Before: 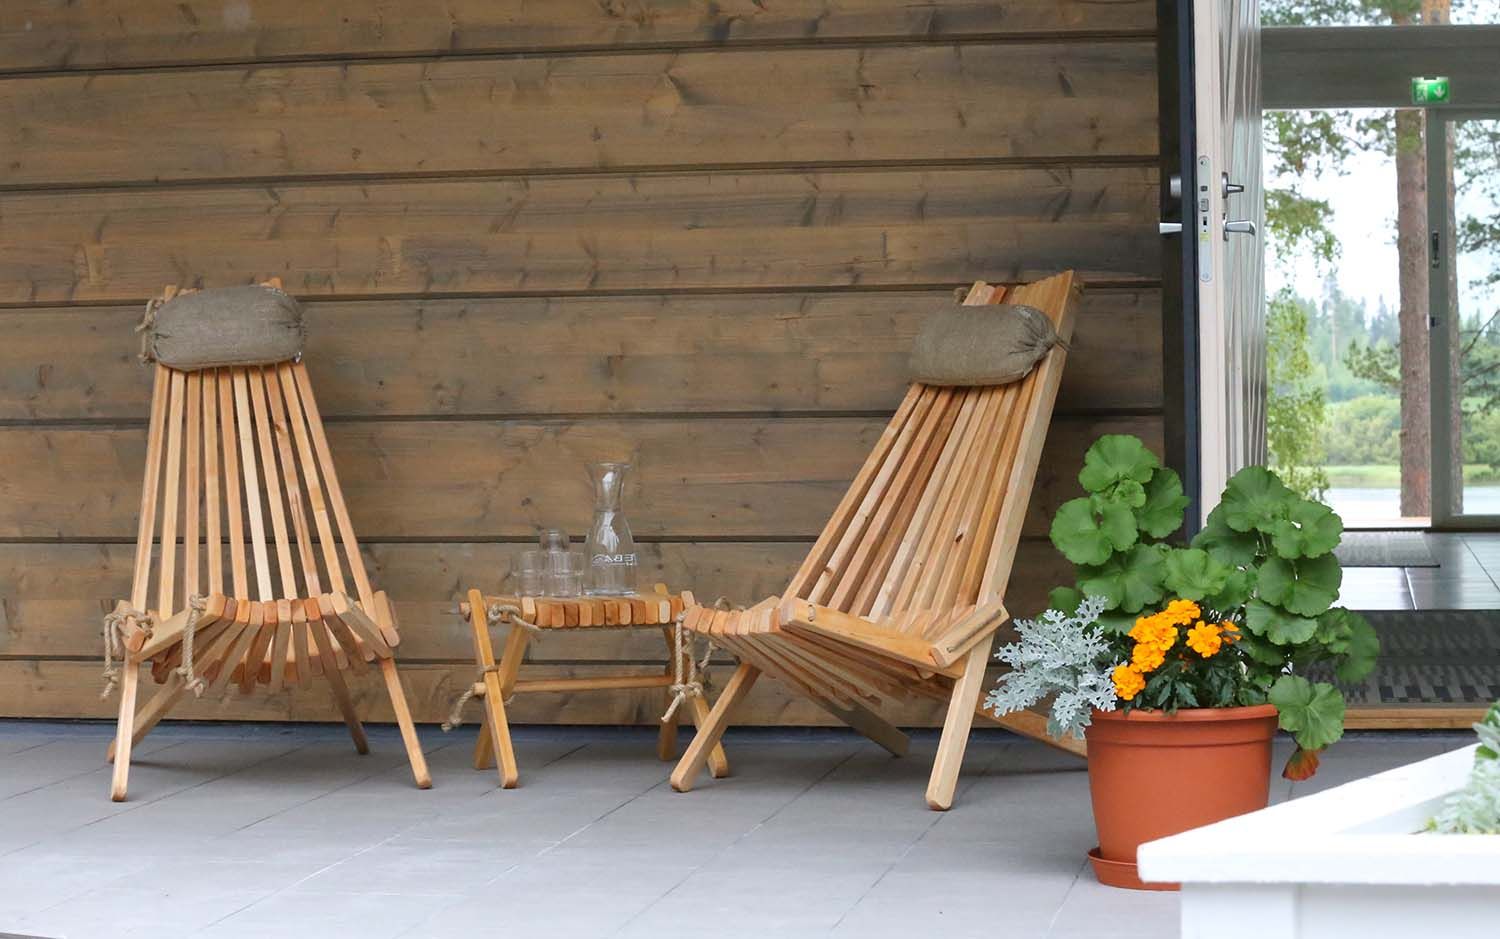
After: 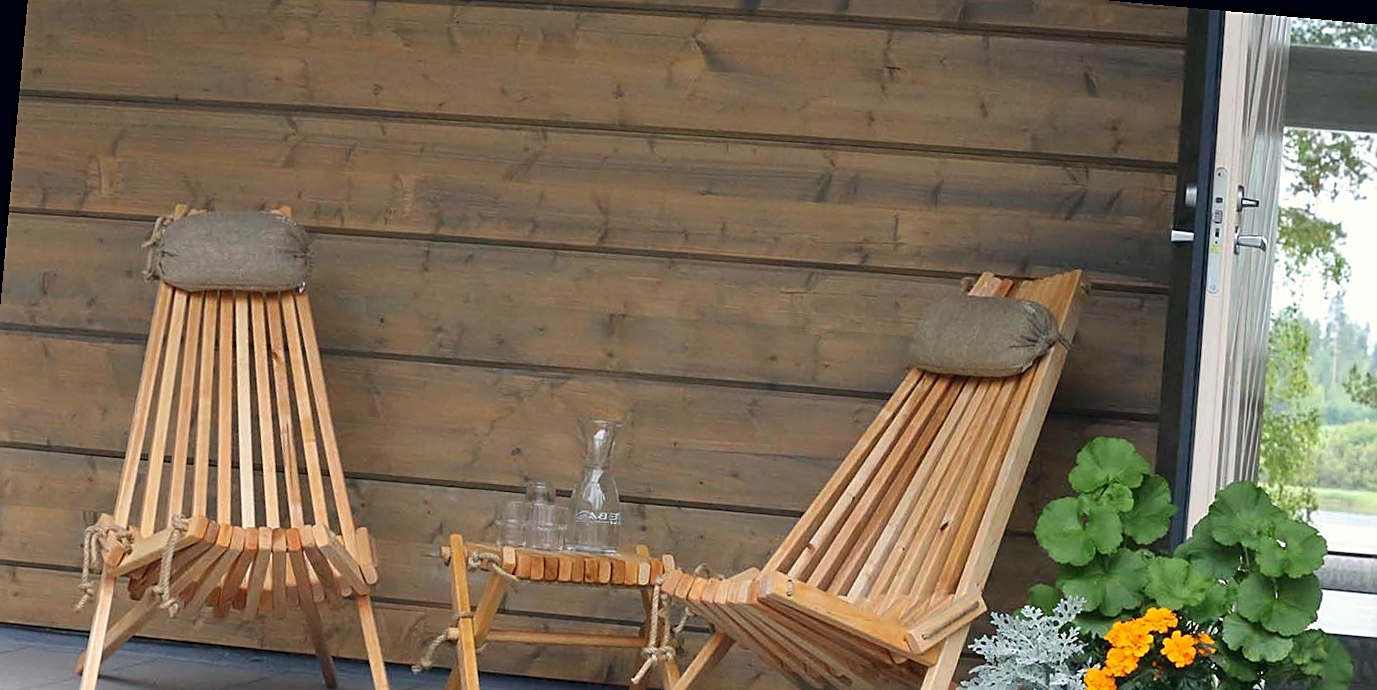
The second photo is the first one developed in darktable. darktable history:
sharpen: on, module defaults
color correction: highlights a* 0.207, highlights b* 2.7, shadows a* -0.874, shadows b* -4.78
crop: left 3.015%, top 8.969%, right 9.647%, bottom 26.457%
rotate and perspective: rotation 5.12°, automatic cropping off
